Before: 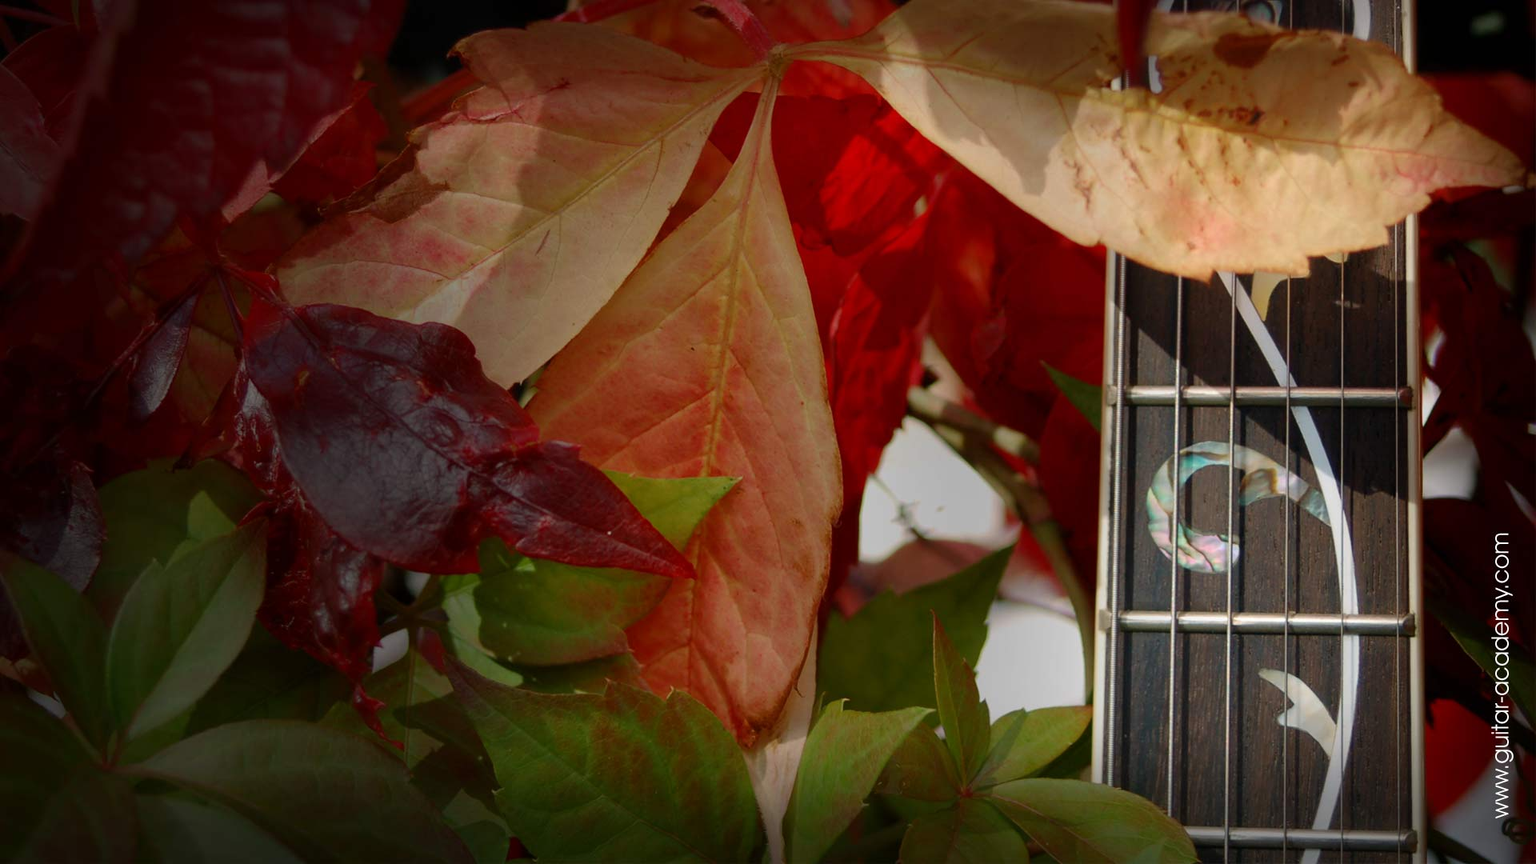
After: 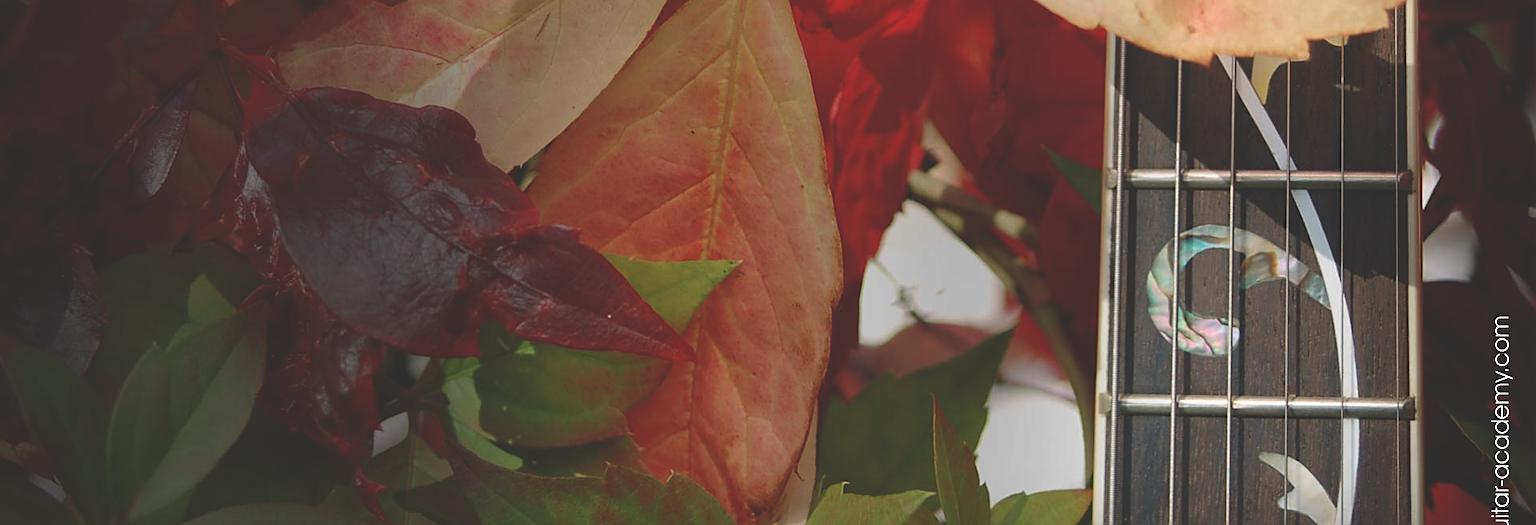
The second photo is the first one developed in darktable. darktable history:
sharpen: on, module defaults
exposure: black level correction -0.027, compensate highlight preservation false
crop and rotate: top 25.137%, bottom 14.014%
